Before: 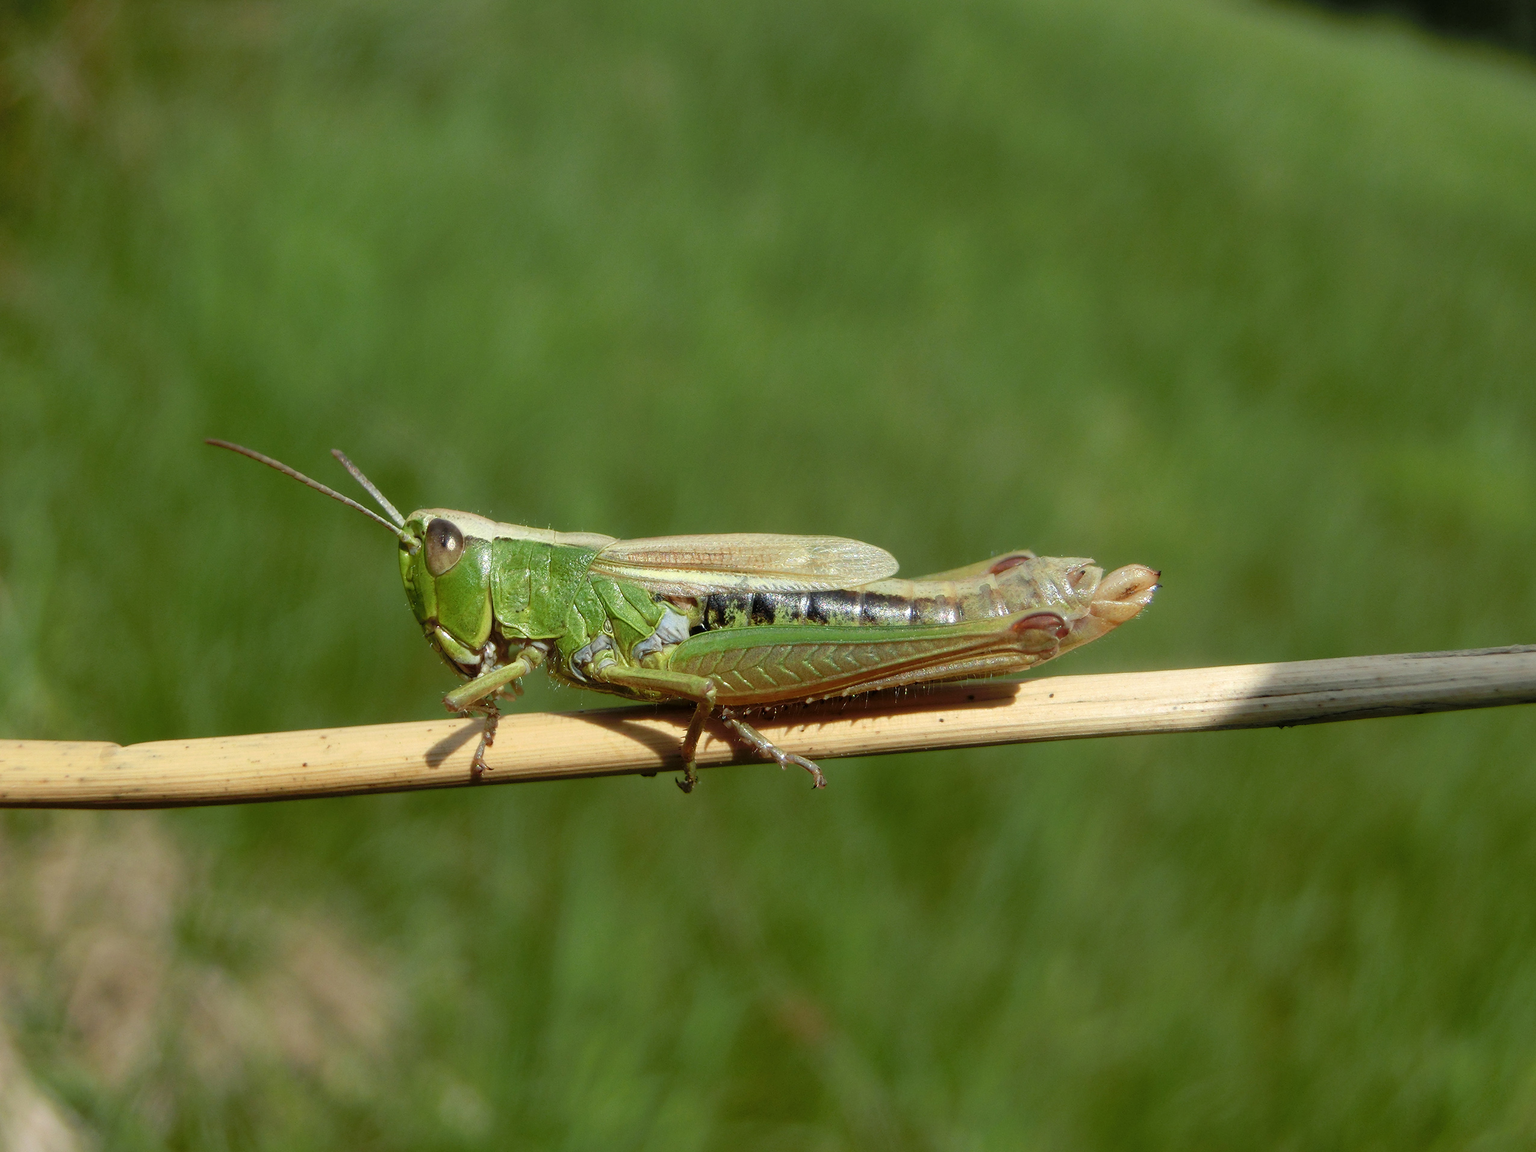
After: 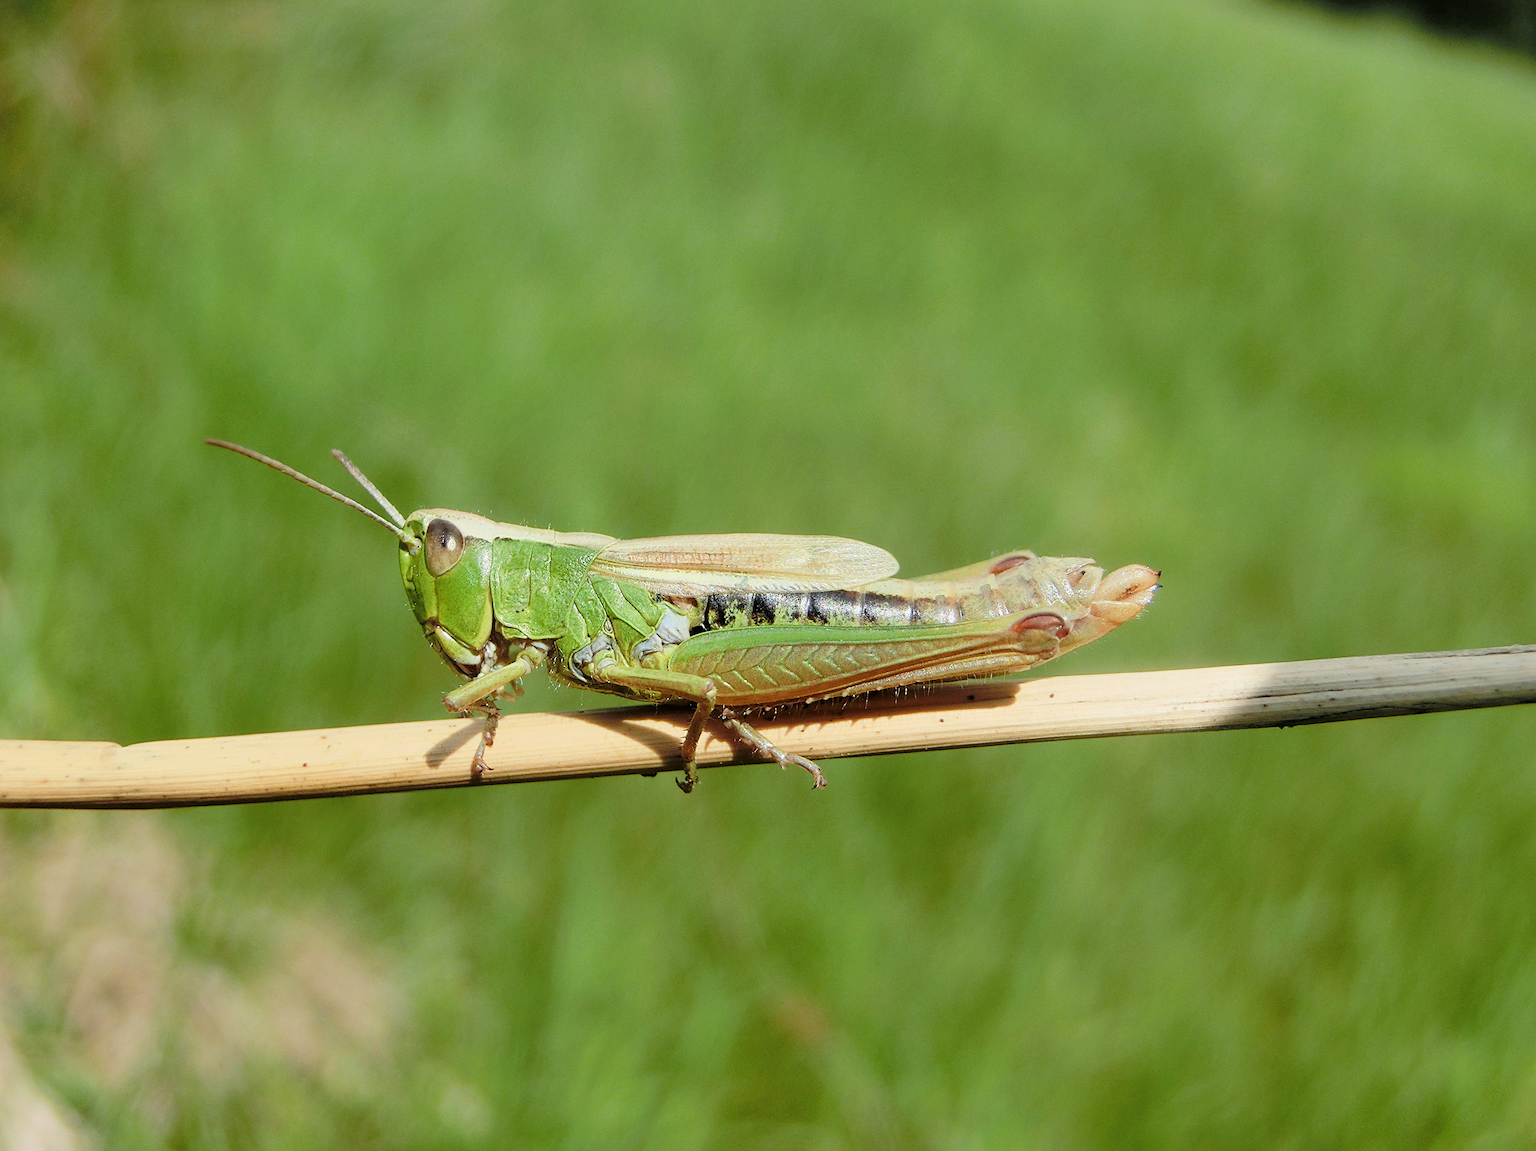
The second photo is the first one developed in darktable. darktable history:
filmic rgb: black relative exposure -7.65 EV, white relative exposure 4.56 EV, hardness 3.61
exposure: exposure 1 EV, compensate highlight preservation false
sharpen: on, module defaults
